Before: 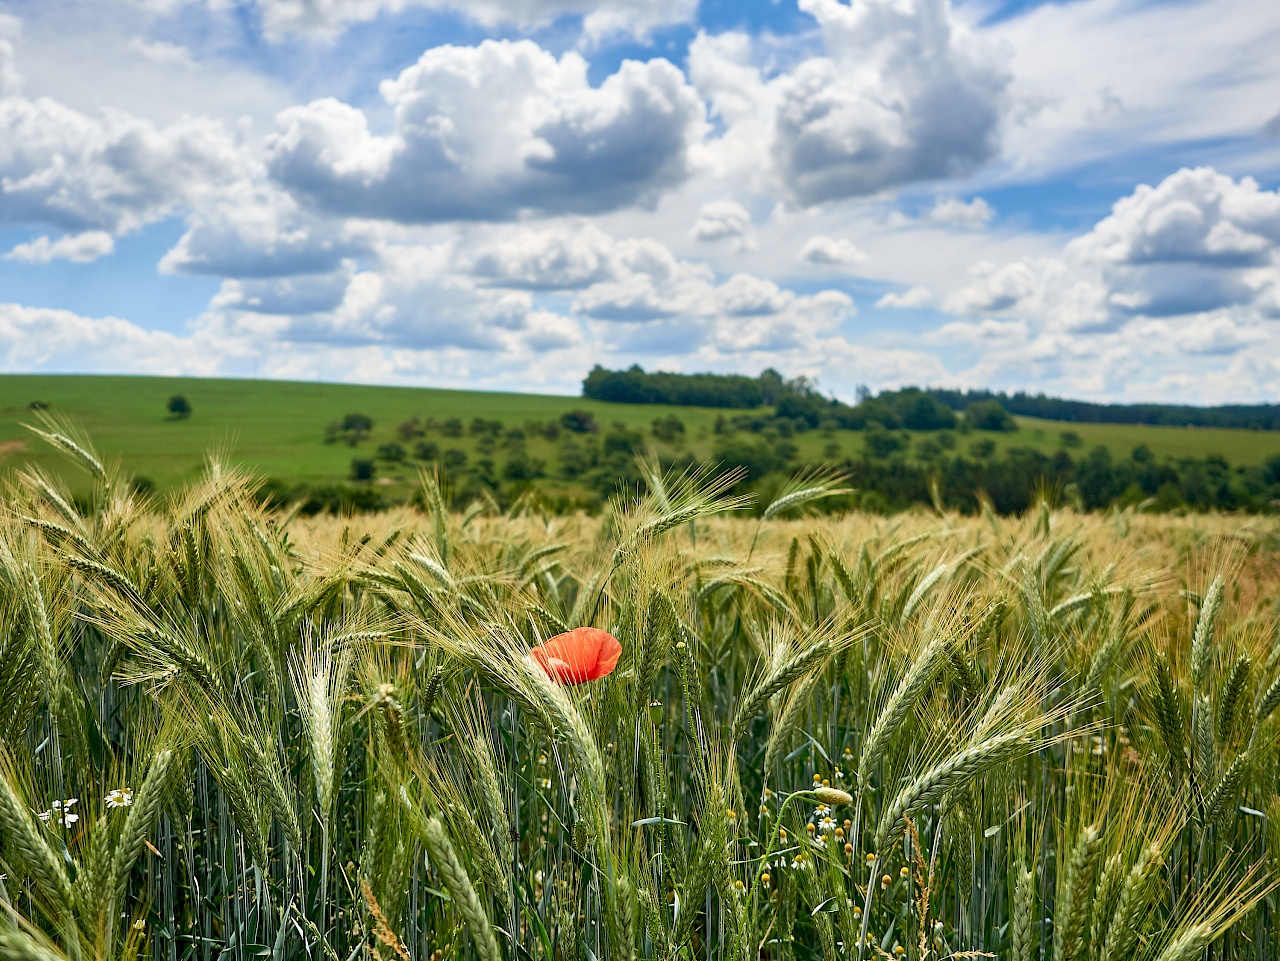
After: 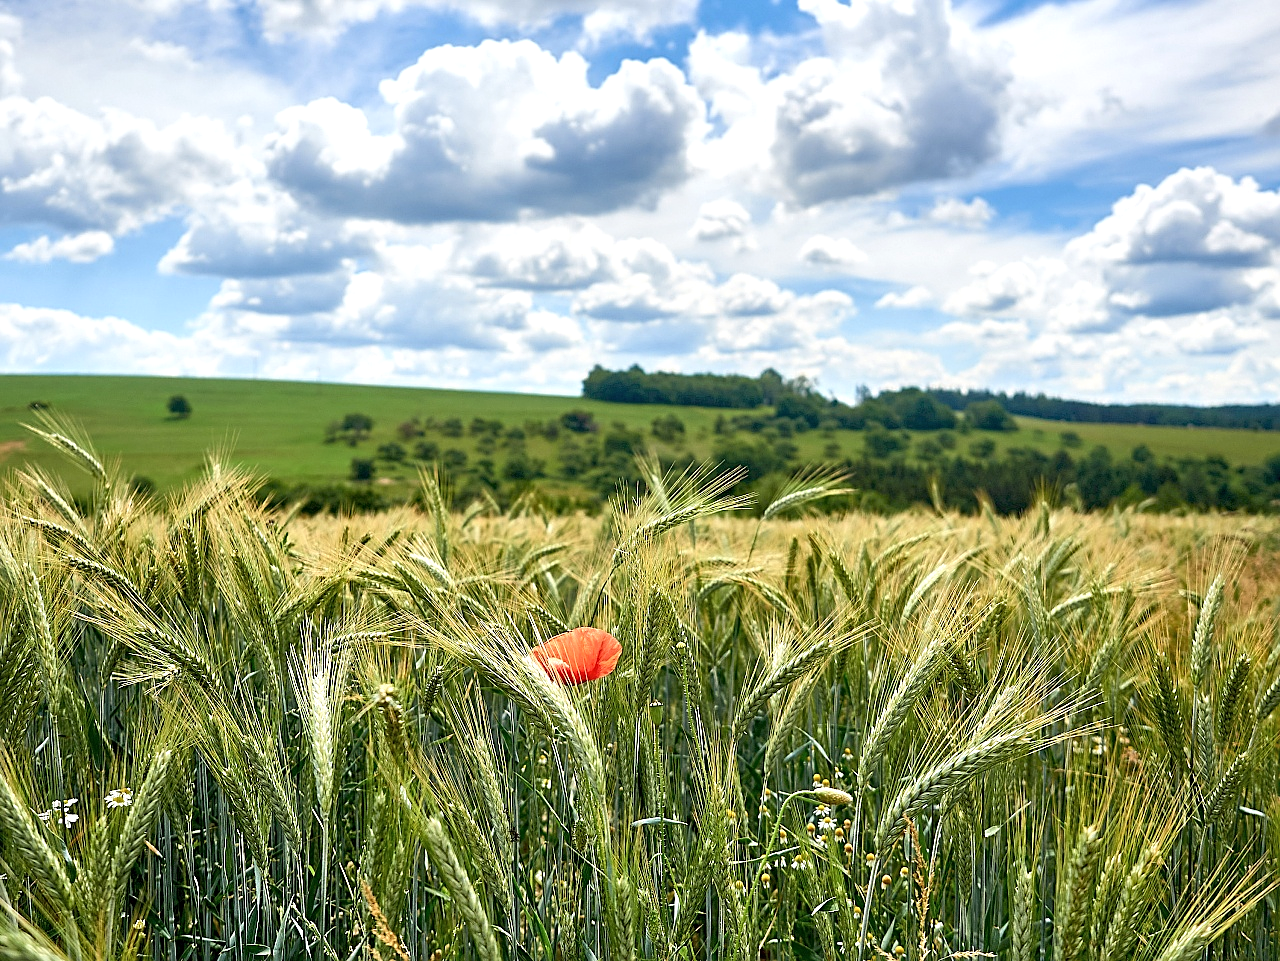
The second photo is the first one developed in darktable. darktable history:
contrast brightness saturation: saturation -0.04
sharpen: on, module defaults
exposure: black level correction 0, exposure 0.4 EV, compensate exposure bias true, compensate highlight preservation false
